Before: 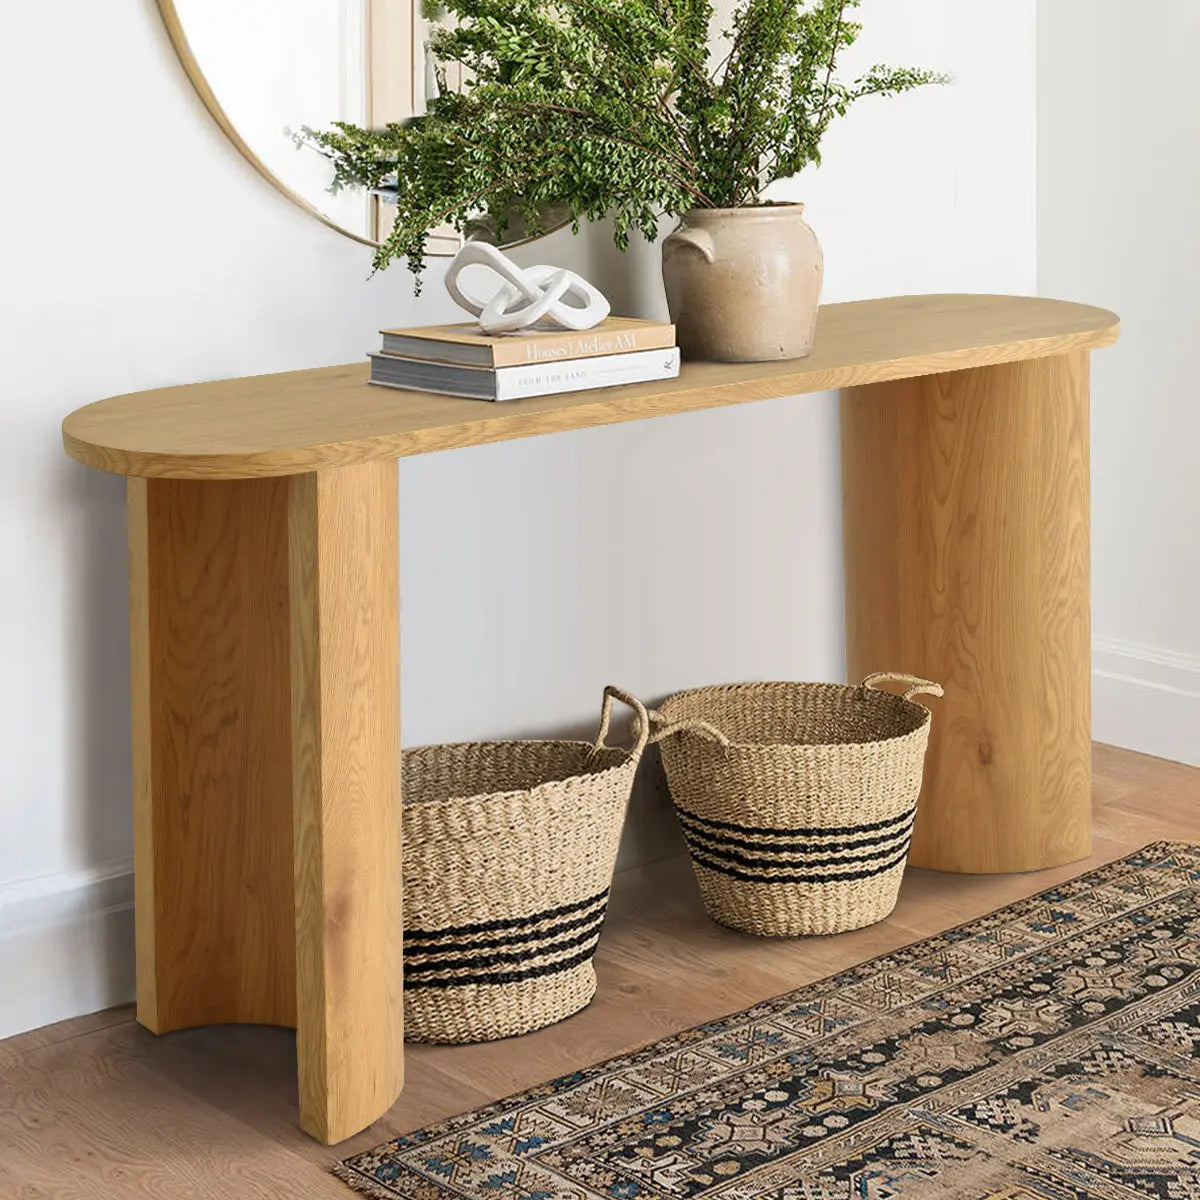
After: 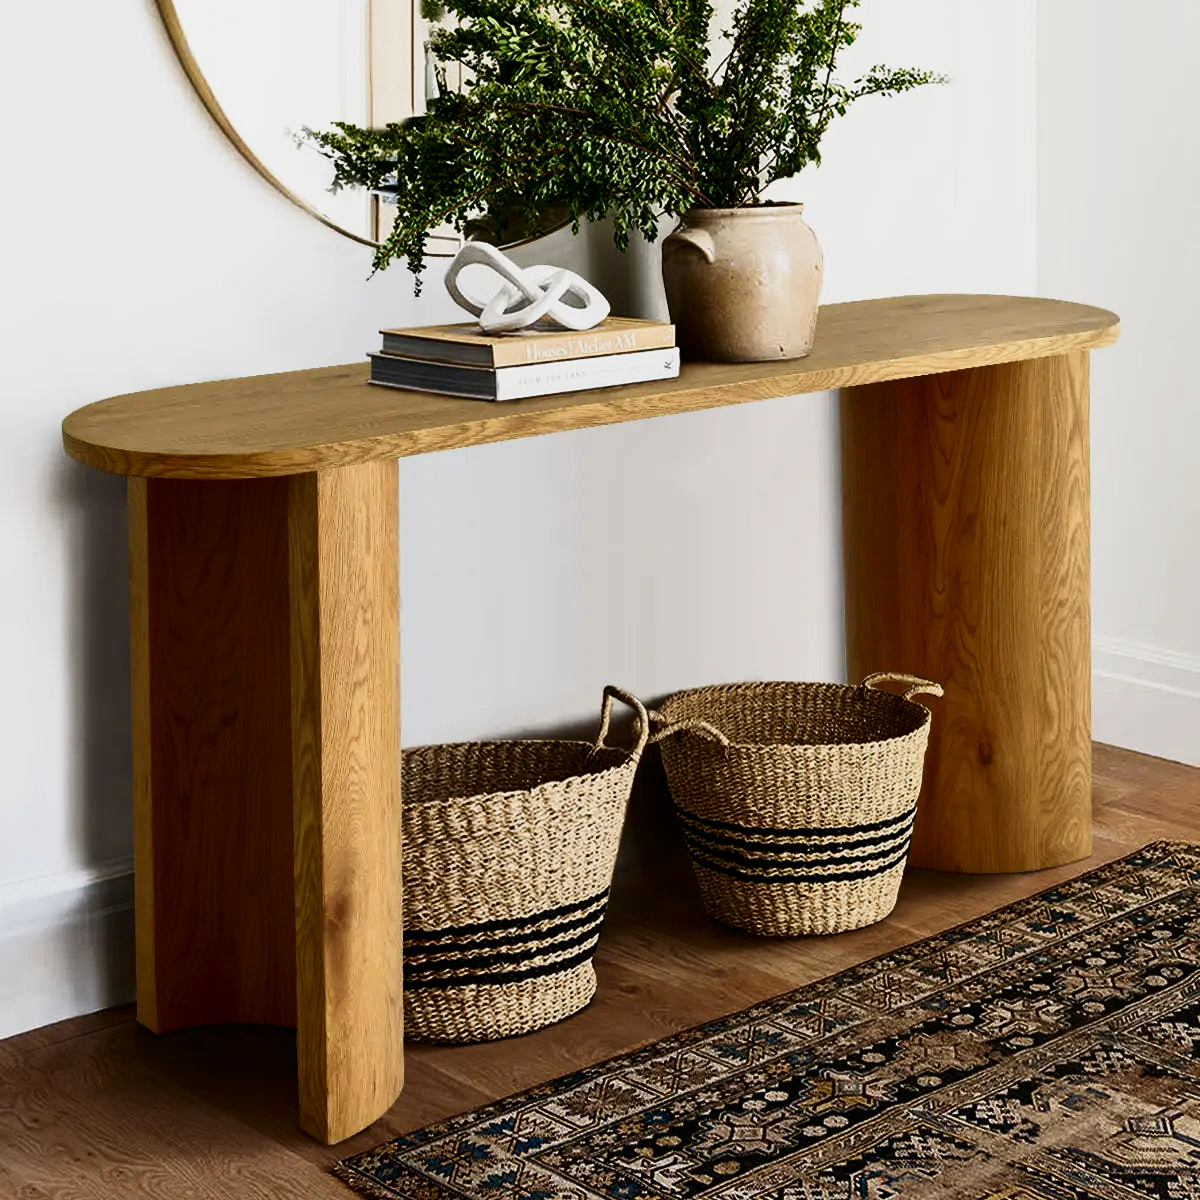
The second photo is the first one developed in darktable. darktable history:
contrast brightness saturation: contrast 0.274
tone equalizer: -8 EV -1.98 EV, -7 EV -1.96 EV, -6 EV -1.99 EV, -5 EV -1.97 EV, -4 EV -1.97 EV, -3 EV -1.97 EV, -2 EV -1.97 EV, -1 EV -1.63 EV, +0 EV -1.98 EV, edges refinement/feathering 500, mask exposure compensation -1.57 EV, preserve details no
base curve: curves: ch0 [(0, 0) (0.007, 0.004) (0.027, 0.03) (0.046, 0.07) (0.207, 0.54) (0.442, 0.872) (0.673, 0.972) (1, 1)], preserve colors none
